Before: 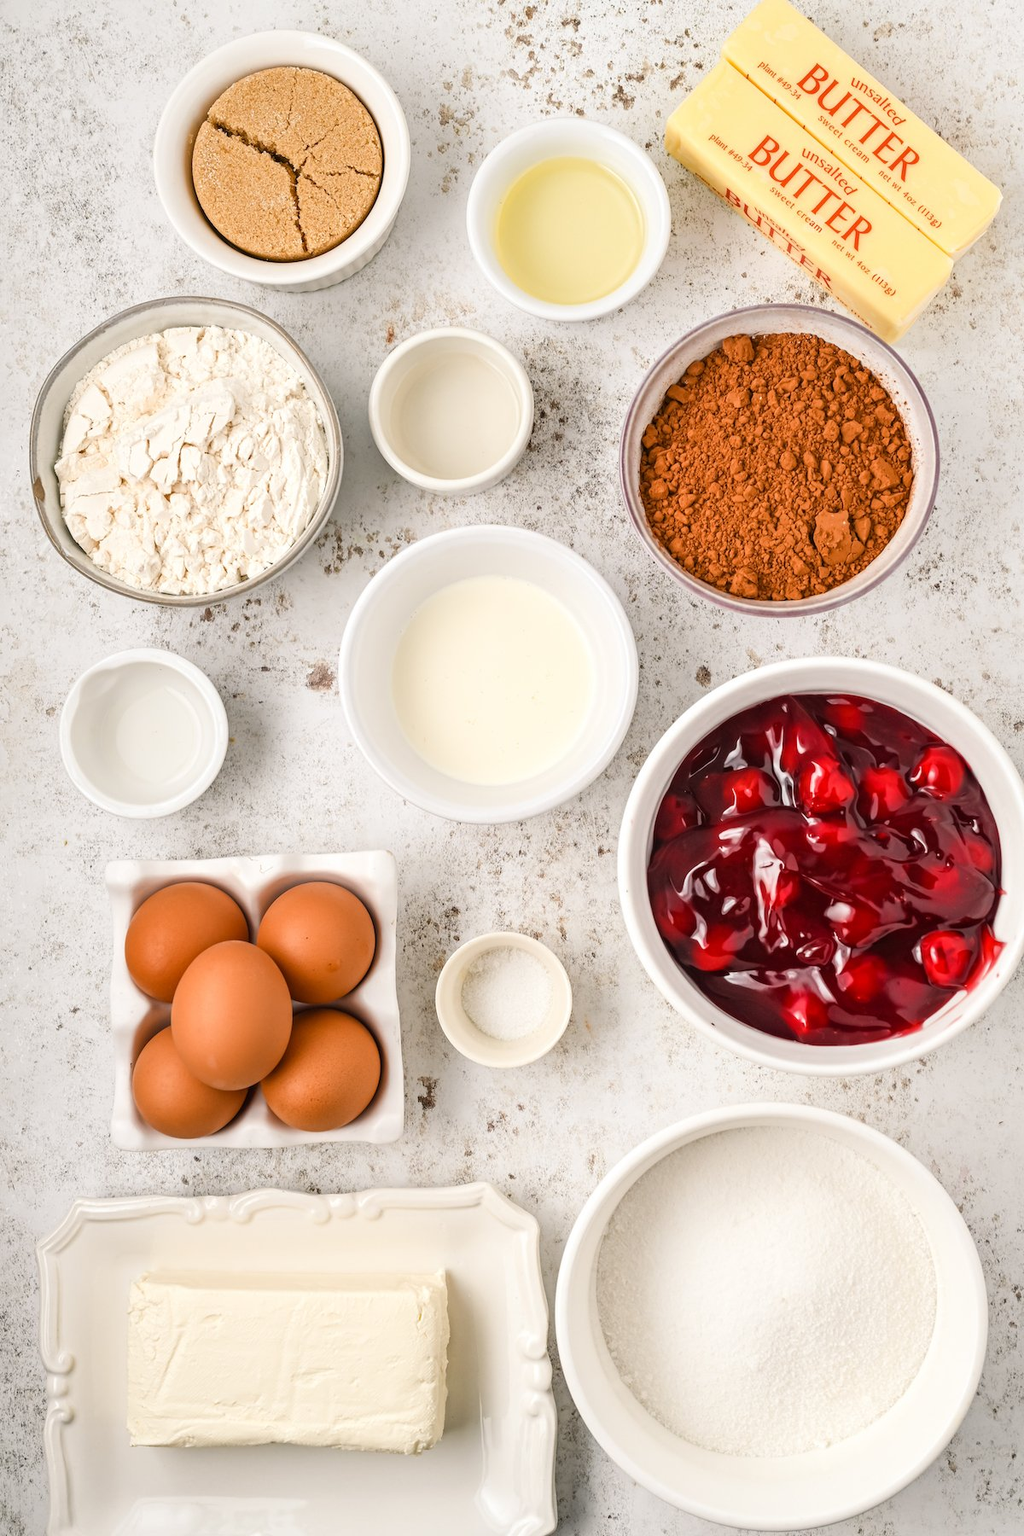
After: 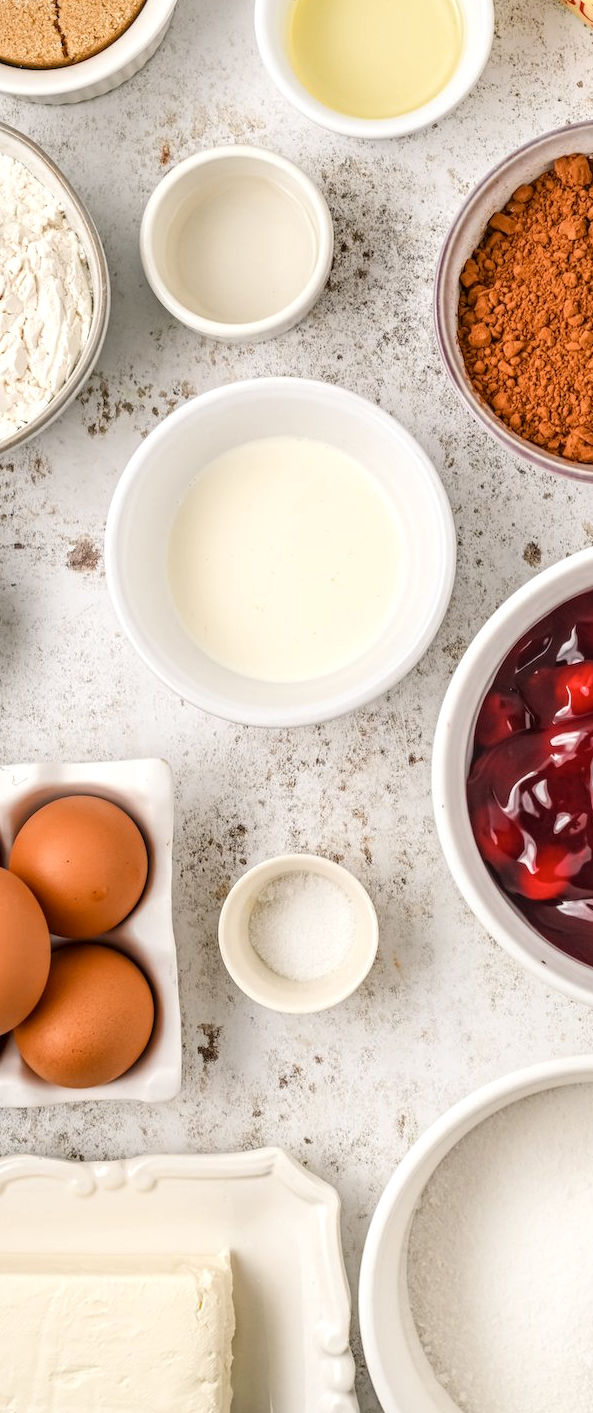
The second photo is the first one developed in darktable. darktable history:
crop and rotate: angle 0.02°, left 24.353%, top 13.219%, right 26.156%, bottom 8.224%
local contrast: on, module defaults
